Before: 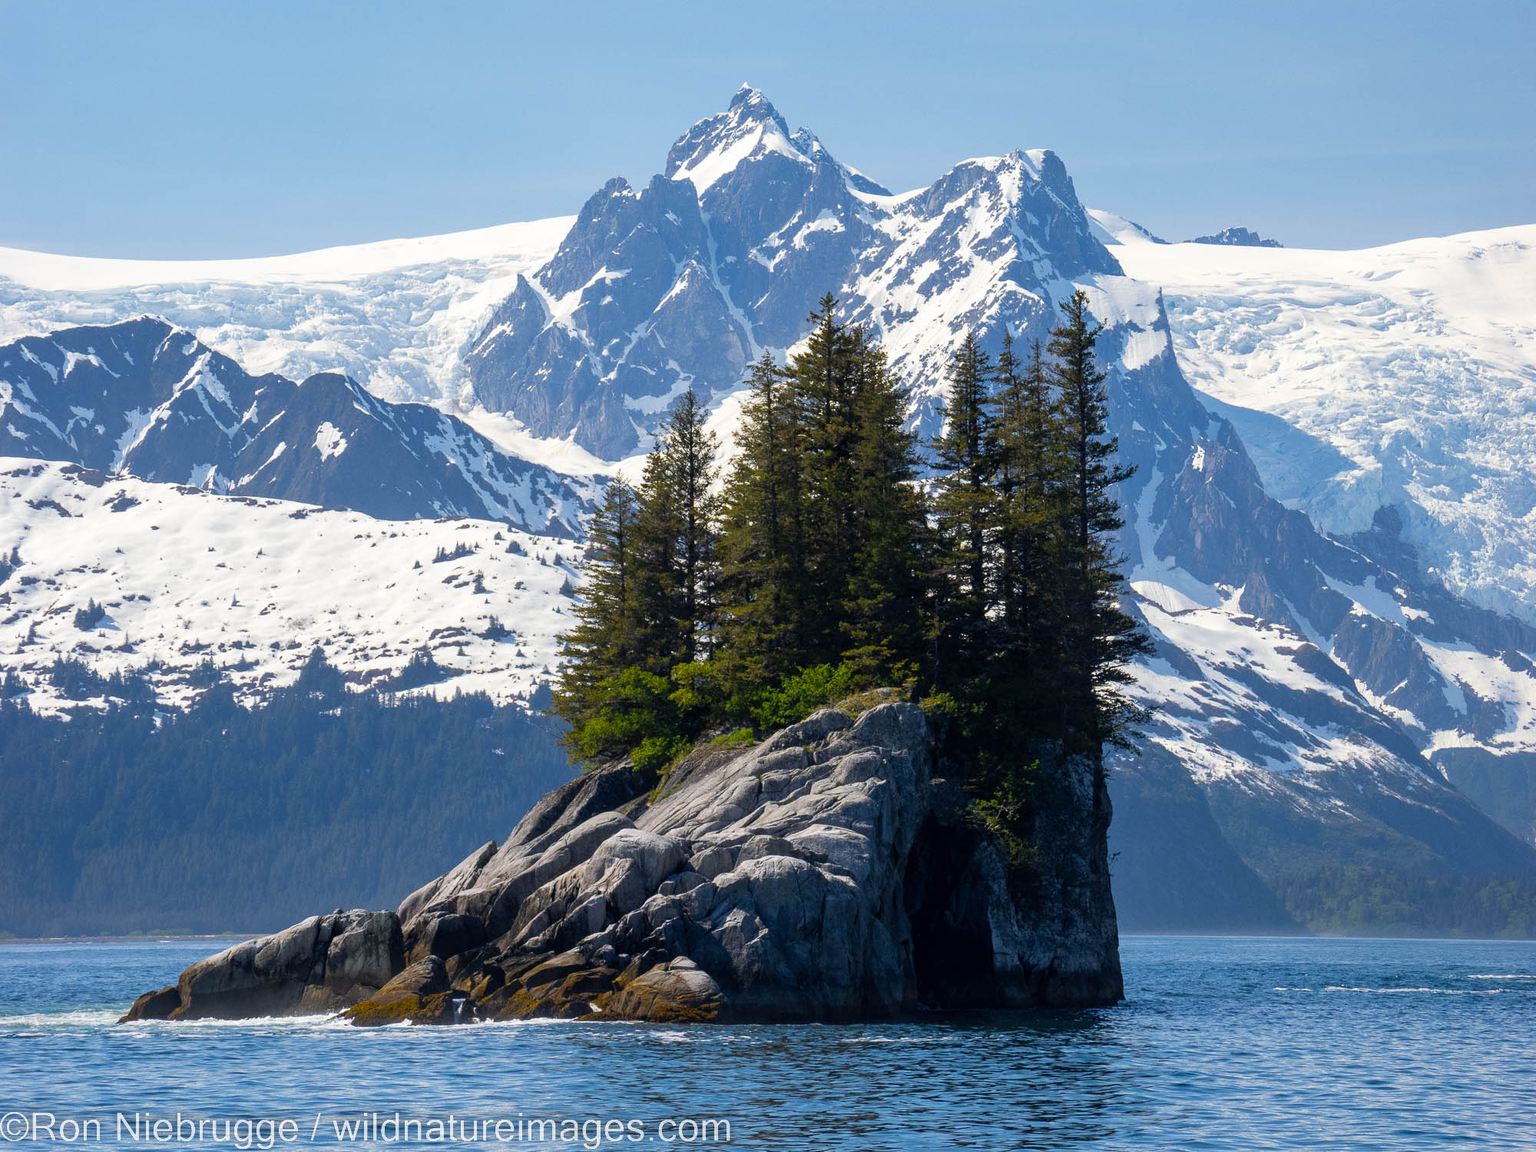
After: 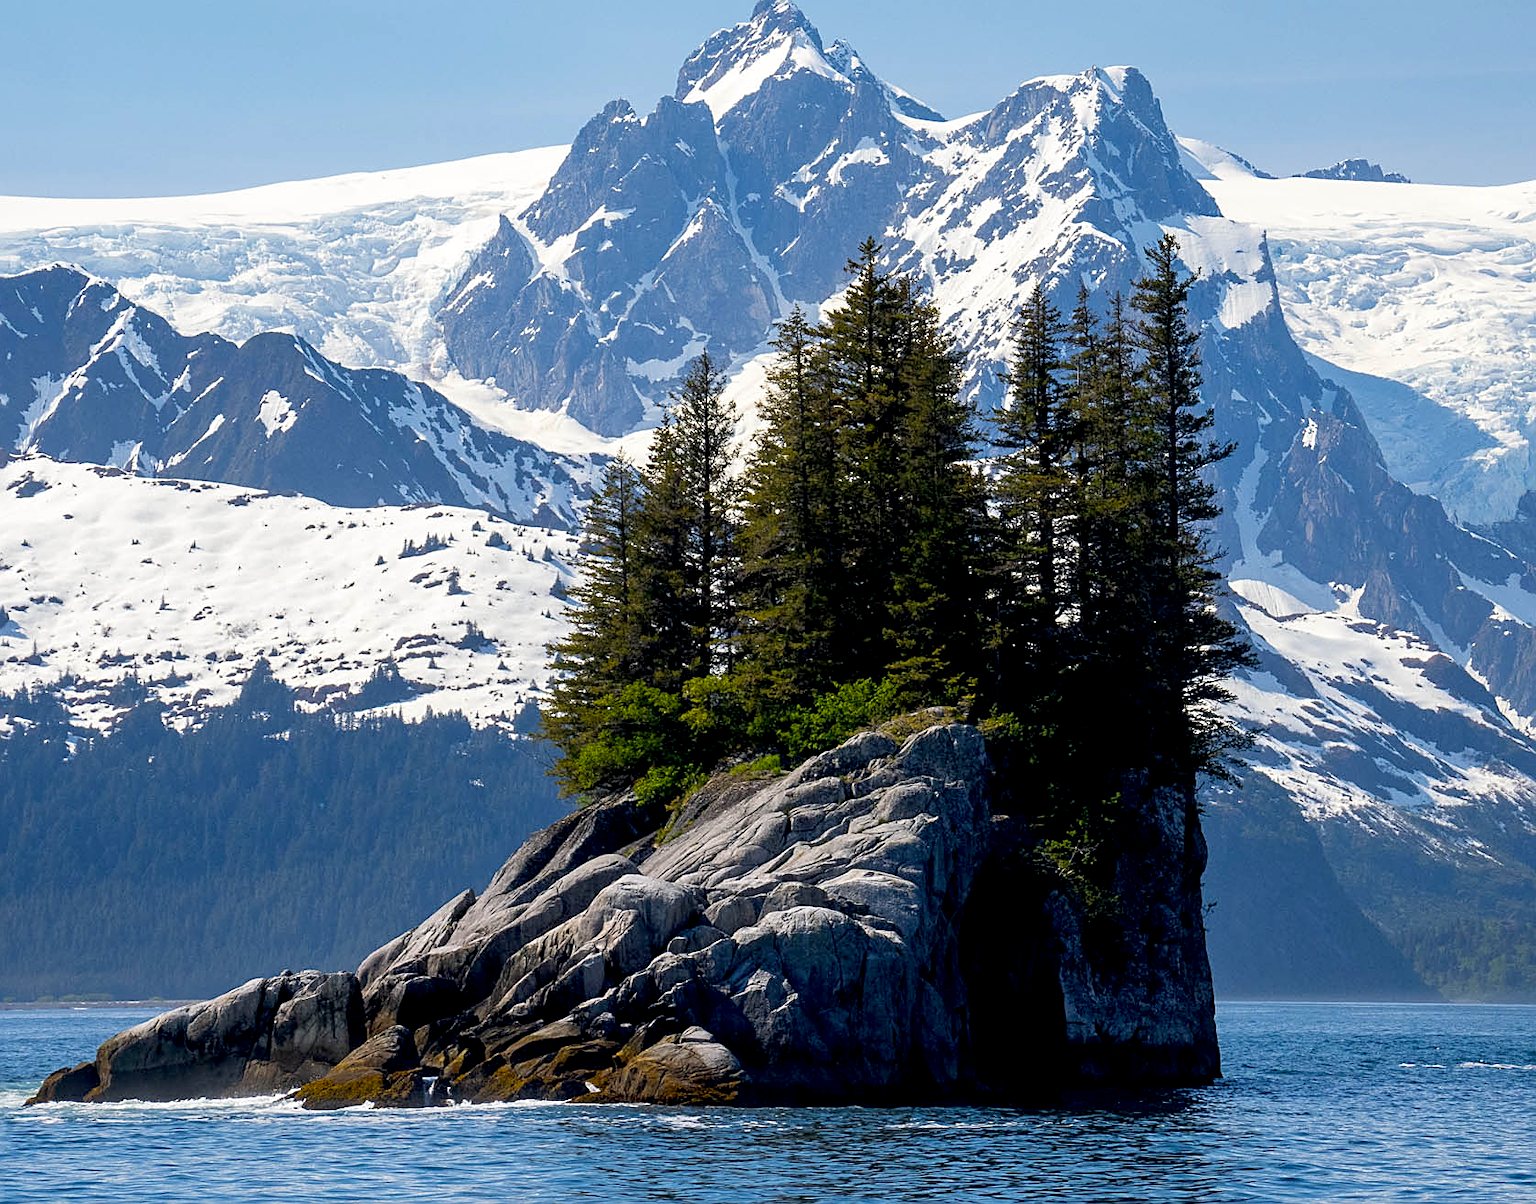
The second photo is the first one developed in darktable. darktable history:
crop: left 6.357%, top 8.16%, right 9.55%, bottom 3.931%
exposure: black level correction 0.01, exposure 0.016 EV, compensate exposure bias true, compensate highlight preservation false
sharpen: on, module defaults
